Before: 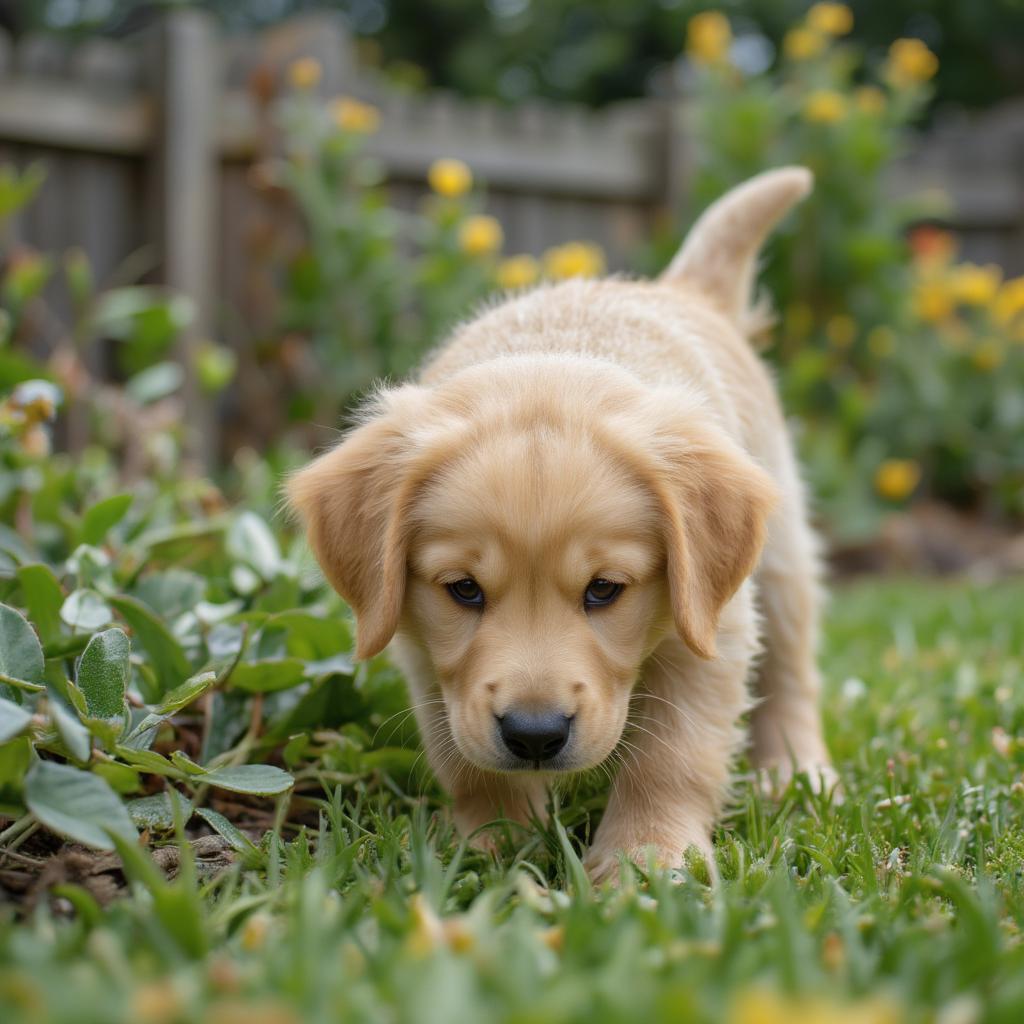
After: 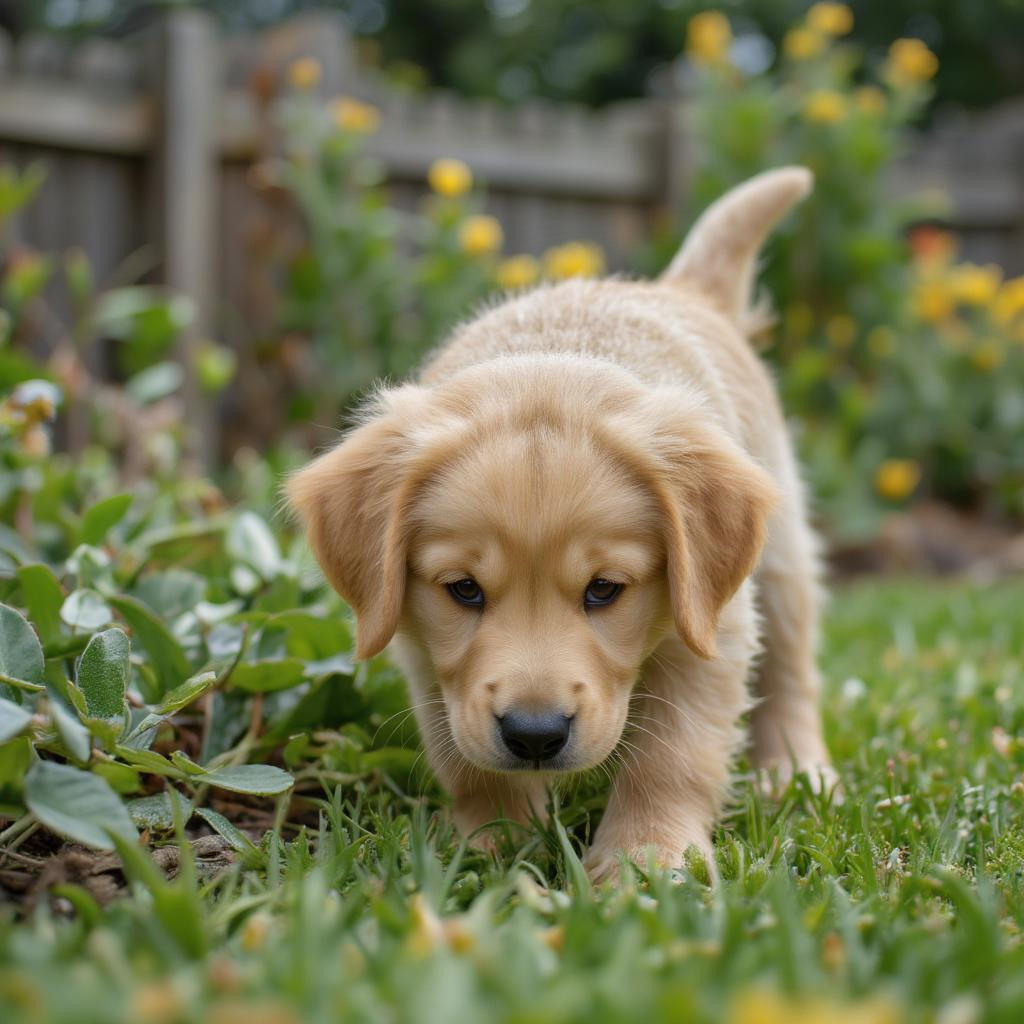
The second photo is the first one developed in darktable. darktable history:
shadows and highlights: shadows 24.74, highlights -79.74, soften with gaussian
